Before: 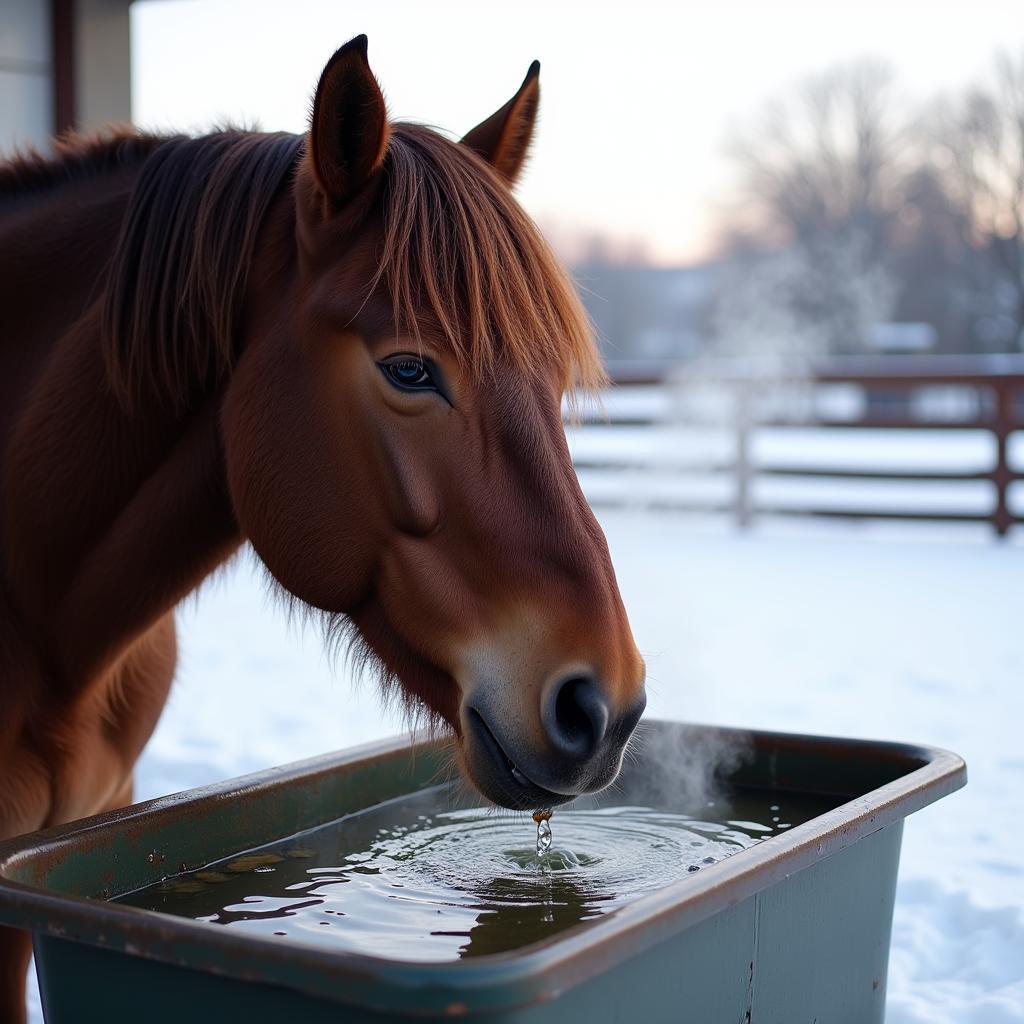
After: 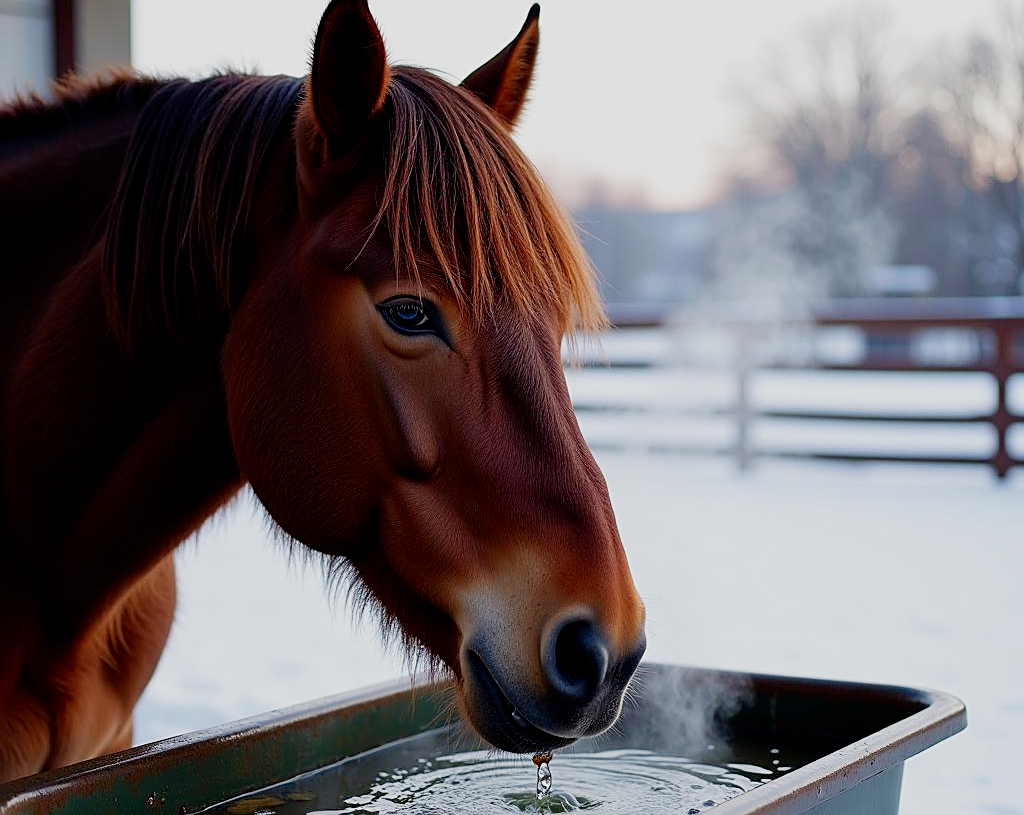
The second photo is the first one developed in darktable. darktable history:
filmic rgb: middle gray luminance 9.49%, black relative exposure -10.63 EV, white relative exposure 3.44 EV, target black luminance 0%, hardness 5.98, latitude 59.66%, contrast 1.086, highlights saturation mix 6.41%, shadows ↔ highlights balance 29.36%, preserve chrominance no, color science v5 (2021), contrast in shadows safe, contrast in highlights safe
sharpen: on, module defaults
crop and rotate: top 5.658%, bottom 14.75%
